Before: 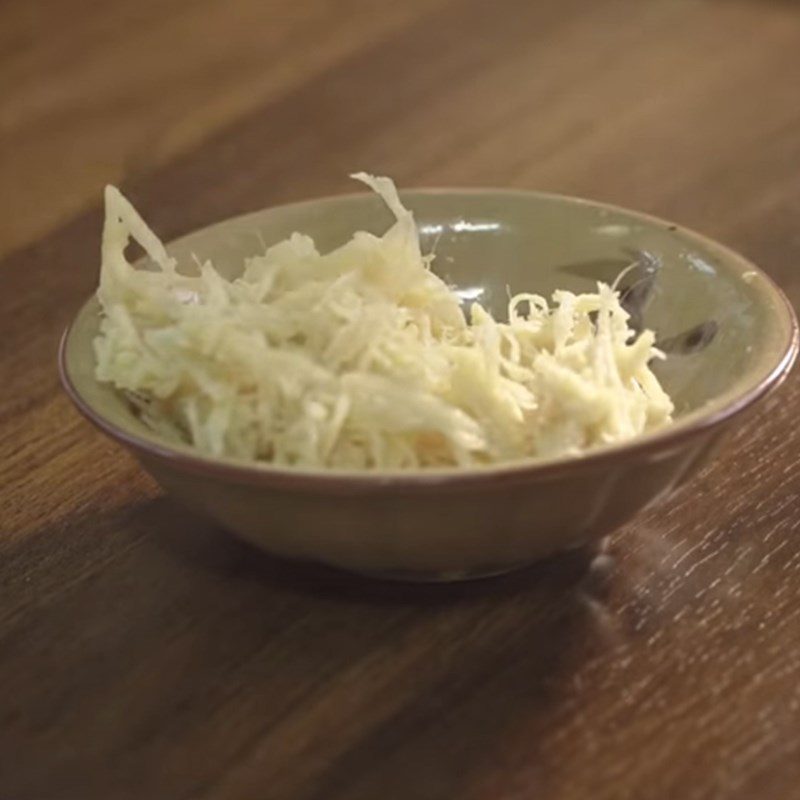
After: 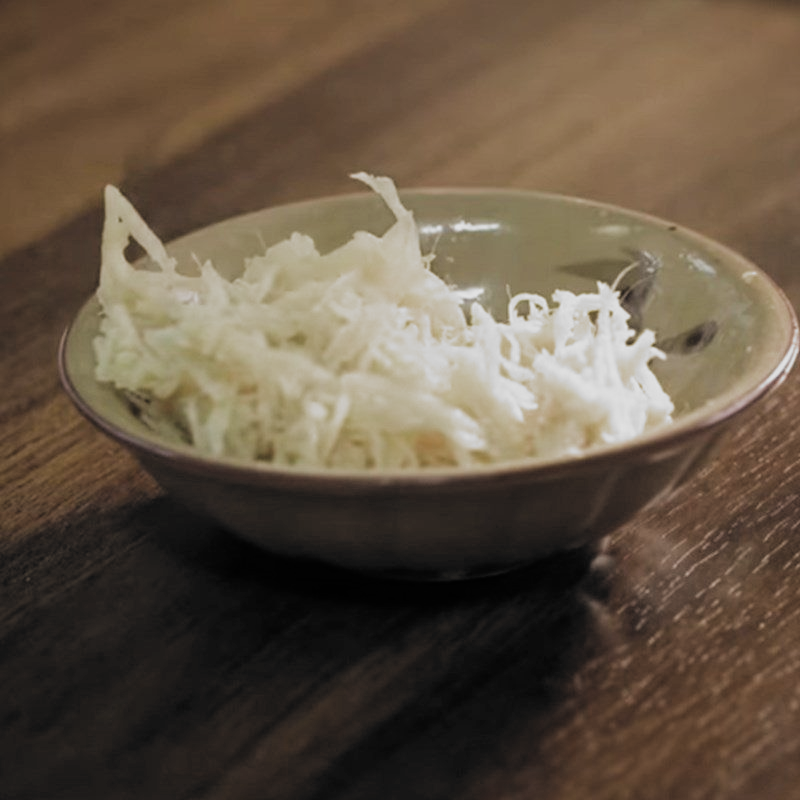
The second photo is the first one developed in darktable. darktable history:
filmic rgb: black relative exposure -5.08 EV, white relative exposure 3.56 EV, hardness 3.17, contrast 1.2, highlights saturation mix -30.94%, add noise in highlights 0, color science v3 (2019), use custom middle-gray values true, iterations of high-quality reconstruction 0, contrast in highlights soft
